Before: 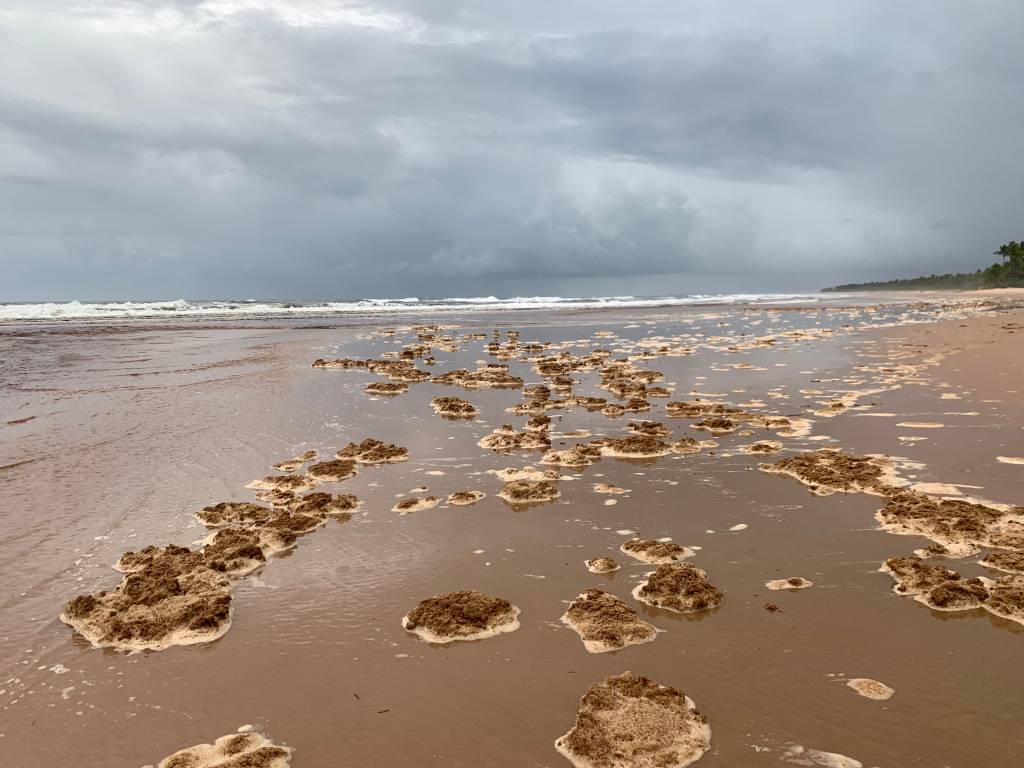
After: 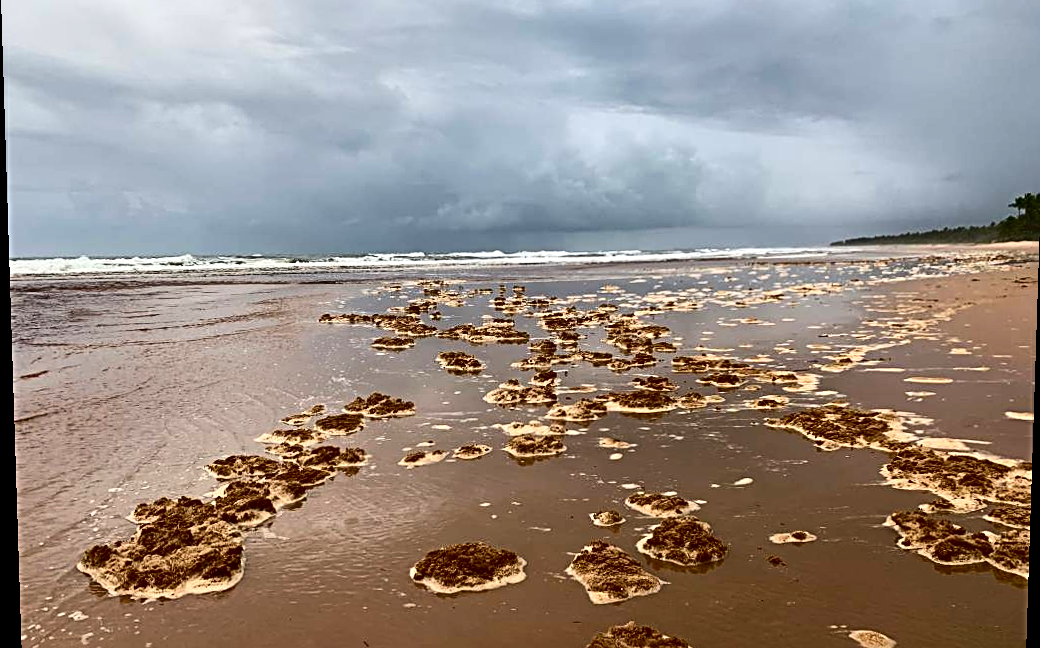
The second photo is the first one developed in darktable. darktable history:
contrast brightness saturation: contrast 0.22, brightness -0.19, saturation 0.24
sharpen: radius 3.119
exposure: exposure 0.131 EV, compensate highlight preservation false
rotate and perspective: lens shift (vertical) 0.048, lens shift (horizontal) -0.024, automatic cropping off
crop: top 7.625%, bottom 8.027%
